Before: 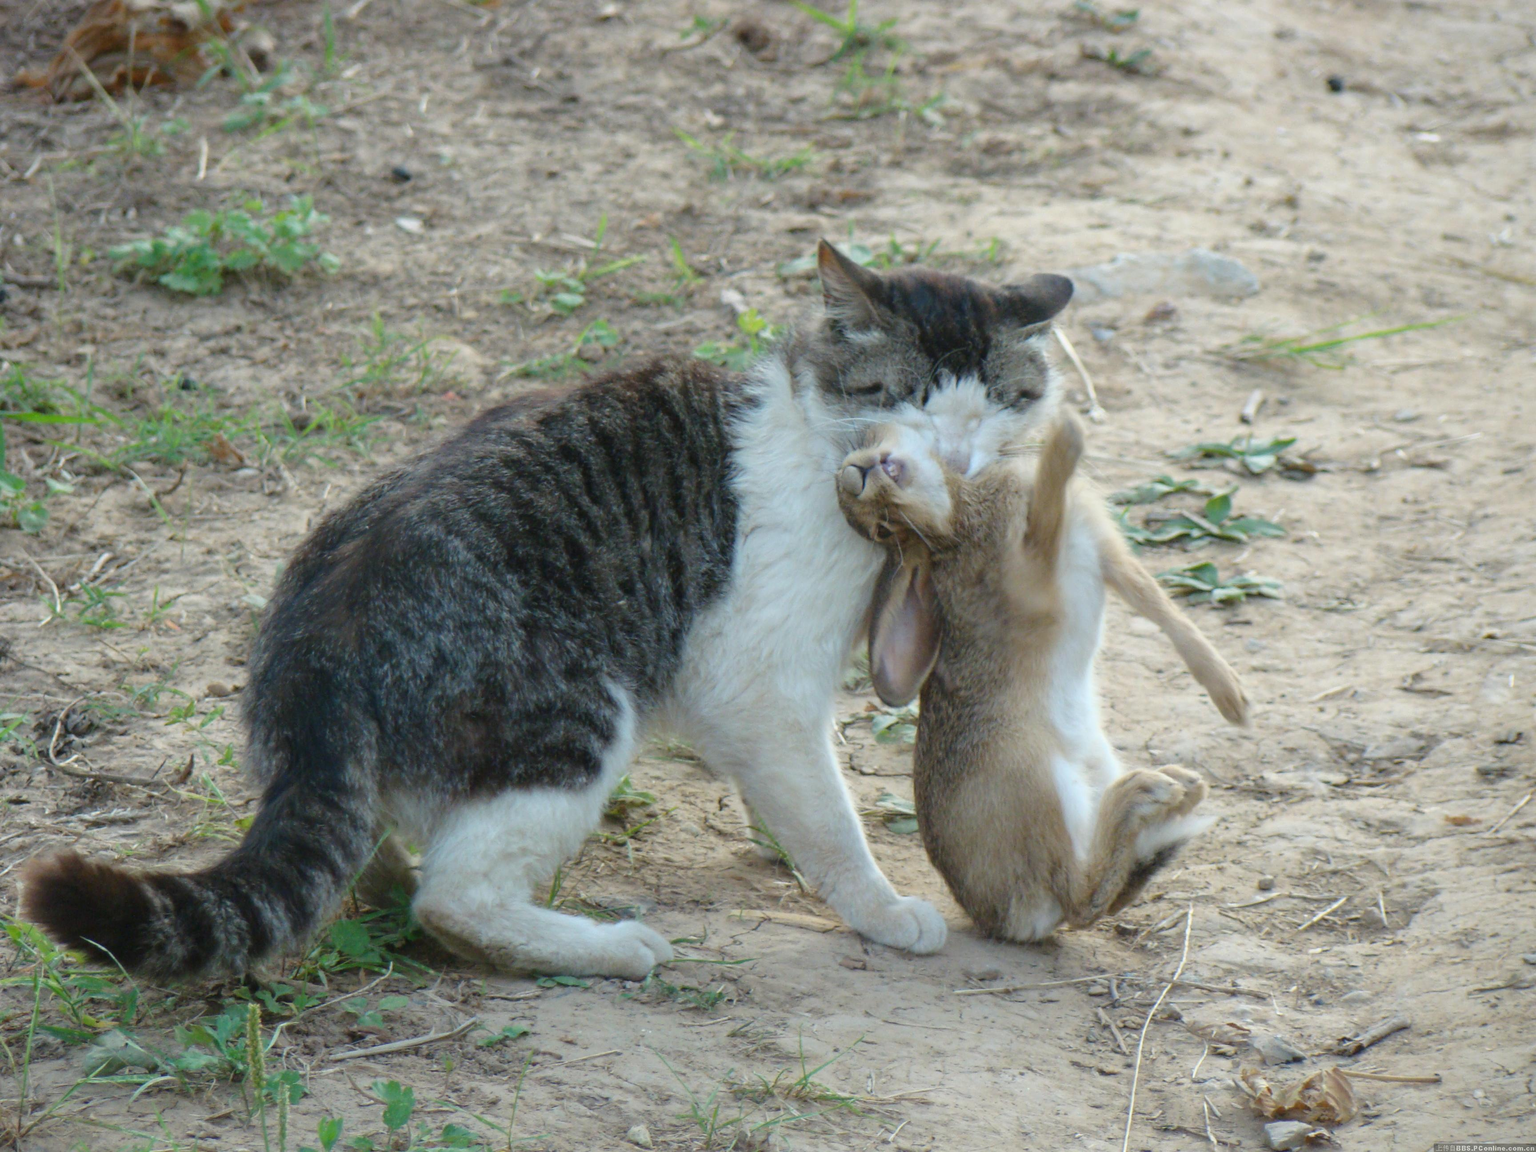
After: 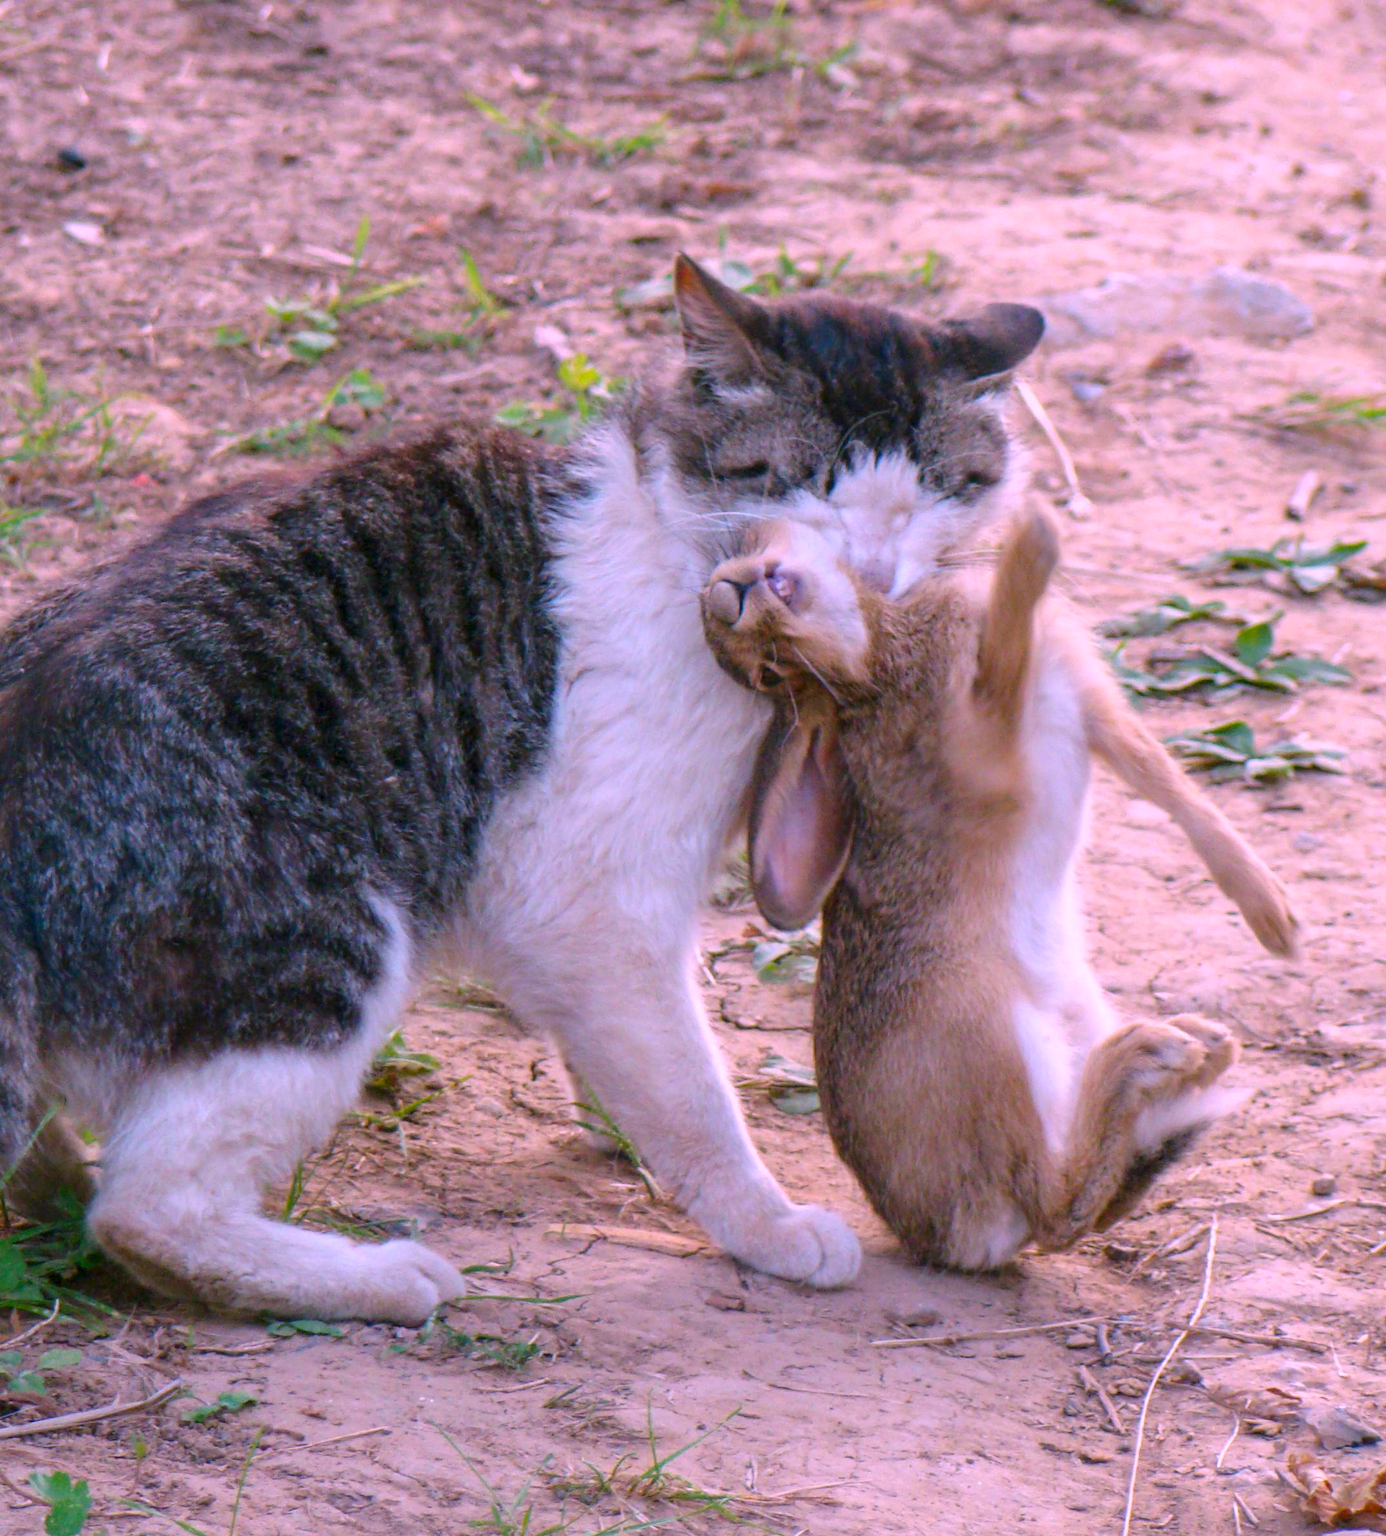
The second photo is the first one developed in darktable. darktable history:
color correction: highlights a* 19.5, highlights b* -11.53, saturation 1.69
local contrast: on, module defaults
crop and rotate: left 22.918%, top 5.629%, right 14.711%, bottom 2.247%
